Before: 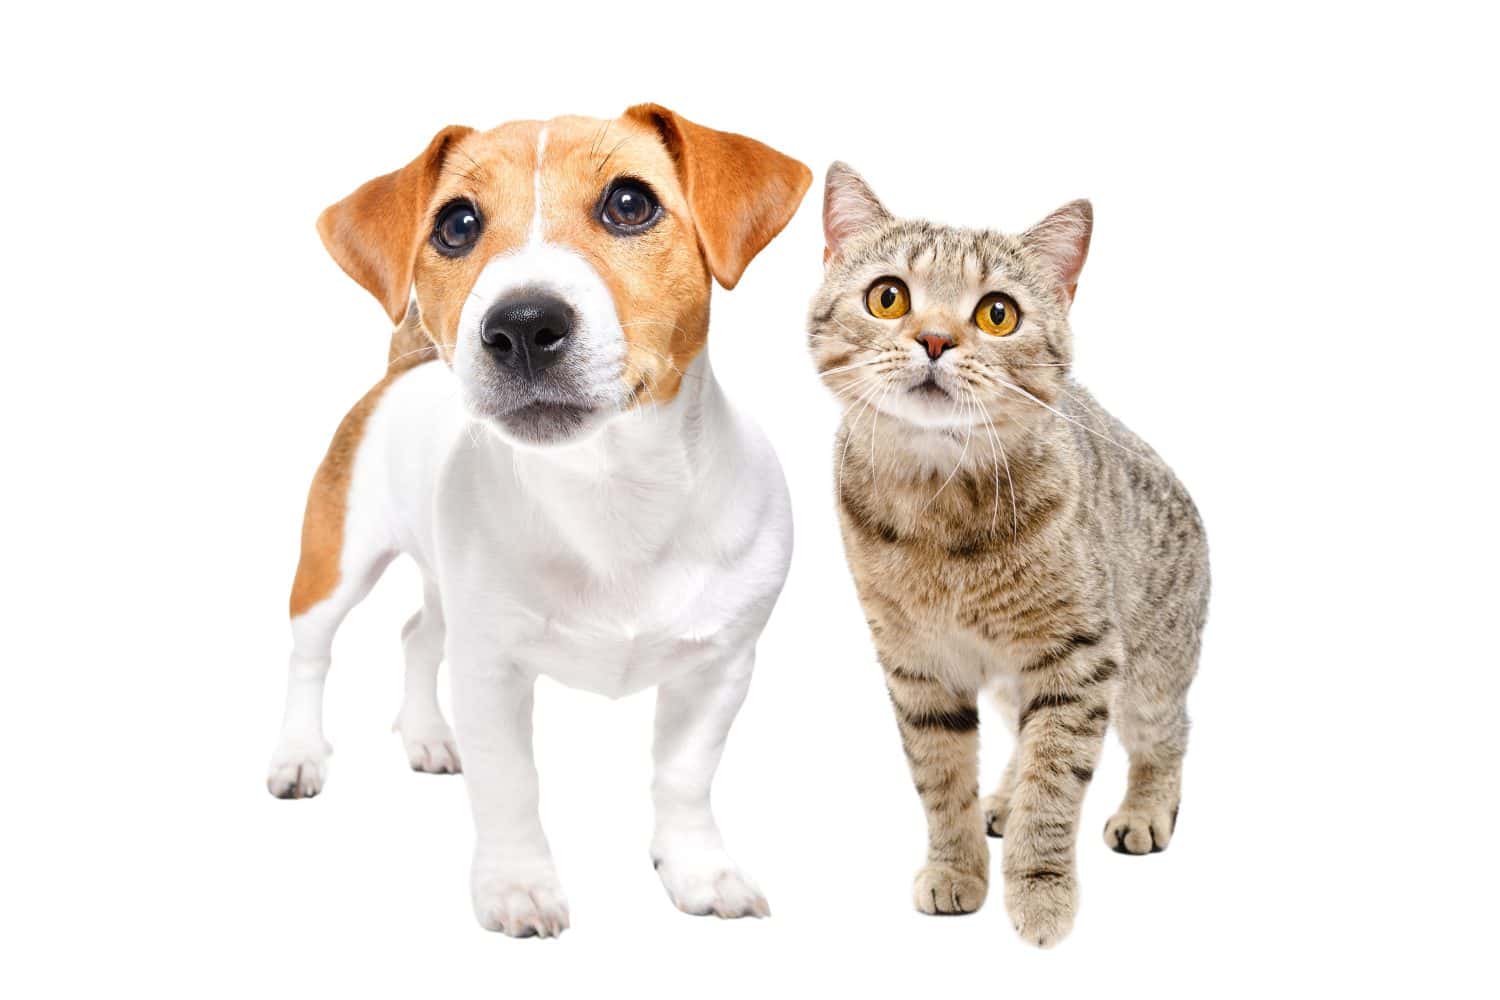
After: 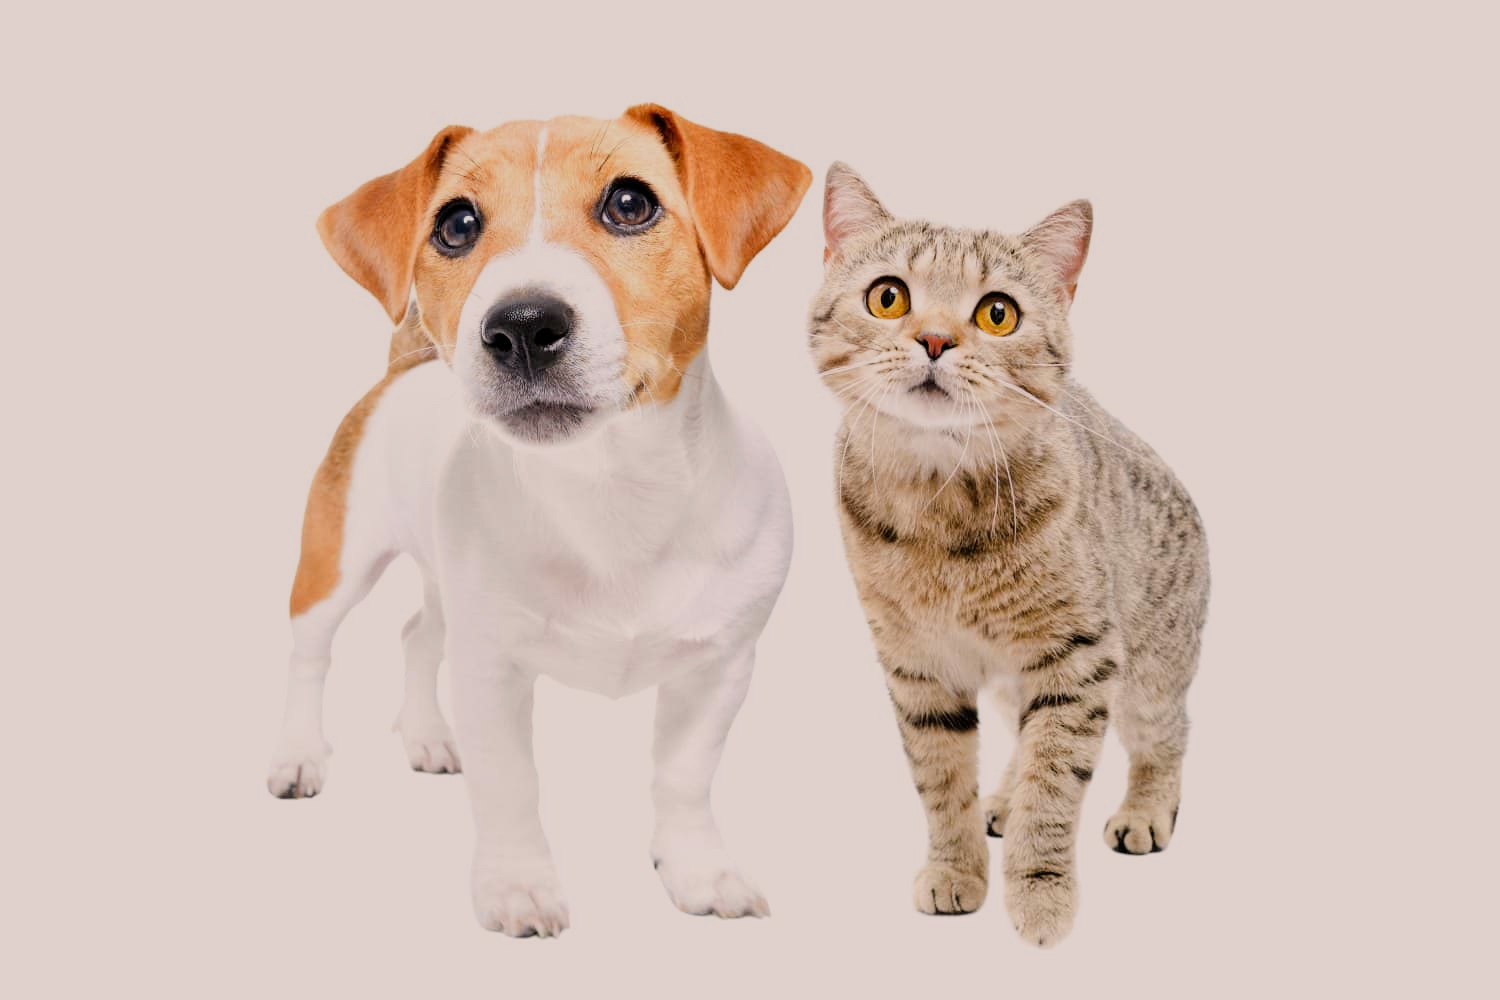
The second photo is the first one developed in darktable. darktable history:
color correction: highlights a* 5.81, highlights b* 4.84
filmic rgb: black relative exposure -7.65 EV, white relative exposure 4.56 EV, hardness 3.61
